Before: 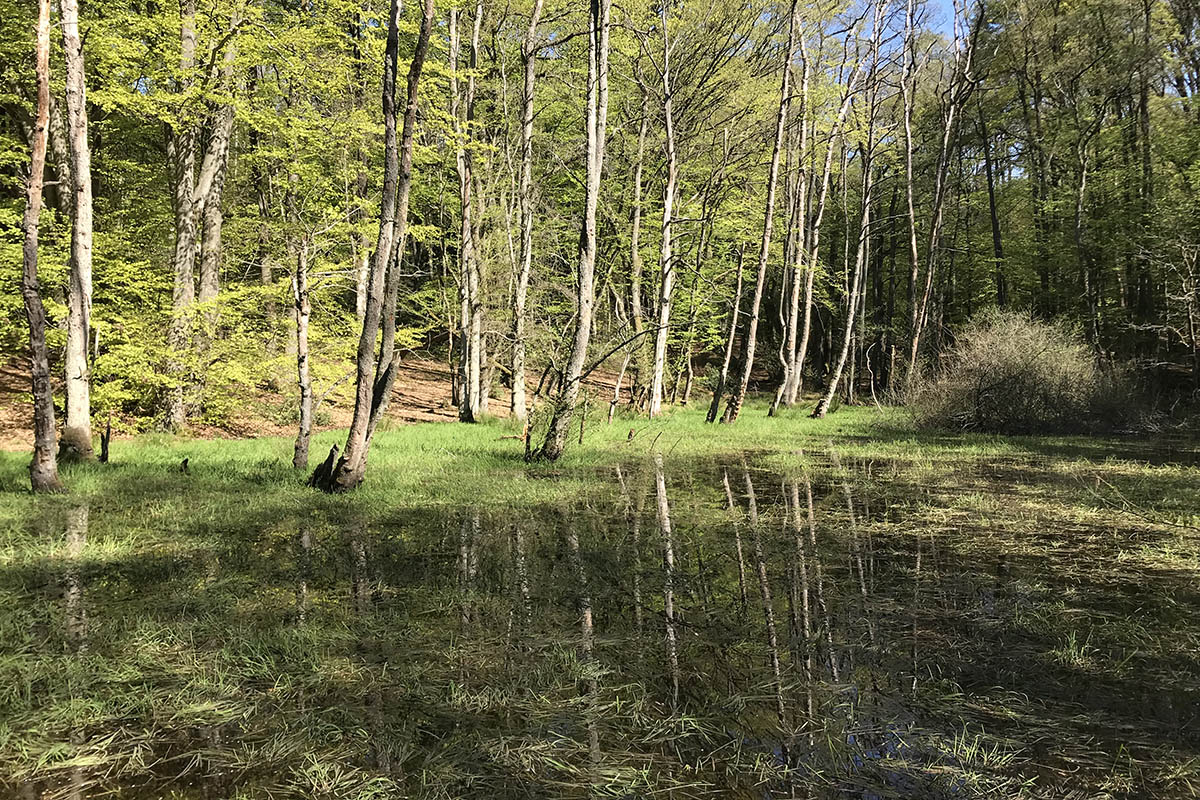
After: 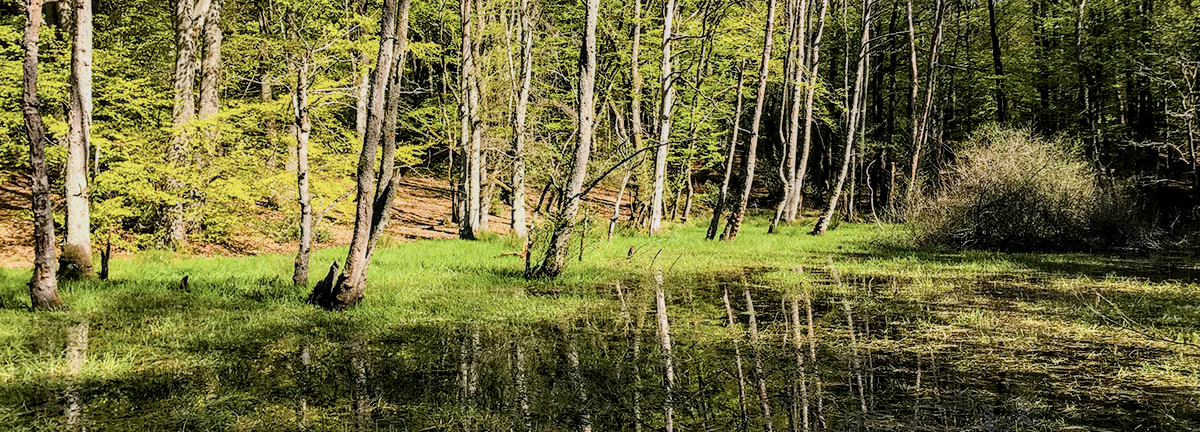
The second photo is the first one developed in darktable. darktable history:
filmic rgb: black relative exposure -7.65 EV, white relative exposure 4.56 EV, hardness 3.61, contrast 1.062
crop and rotate: top 22.933%, bottom 23.017%
local contrast: detail 130%
contrast brightness saturation: contrast 0.056, brightness -0.012, saturation -0.223
color balance rgb: highlights gain › chroma 0.252%, highlights gain › hue 332.36°, linear chroma grading › global chroma 3.862%, perceptual saturation grading › global saturation 36.148%, perceptual saturation grading › shadows 35.479%, perceptual brilliance grading › highlights 9.927%, perceptual brilliance grading › mid-tones 5.785%
